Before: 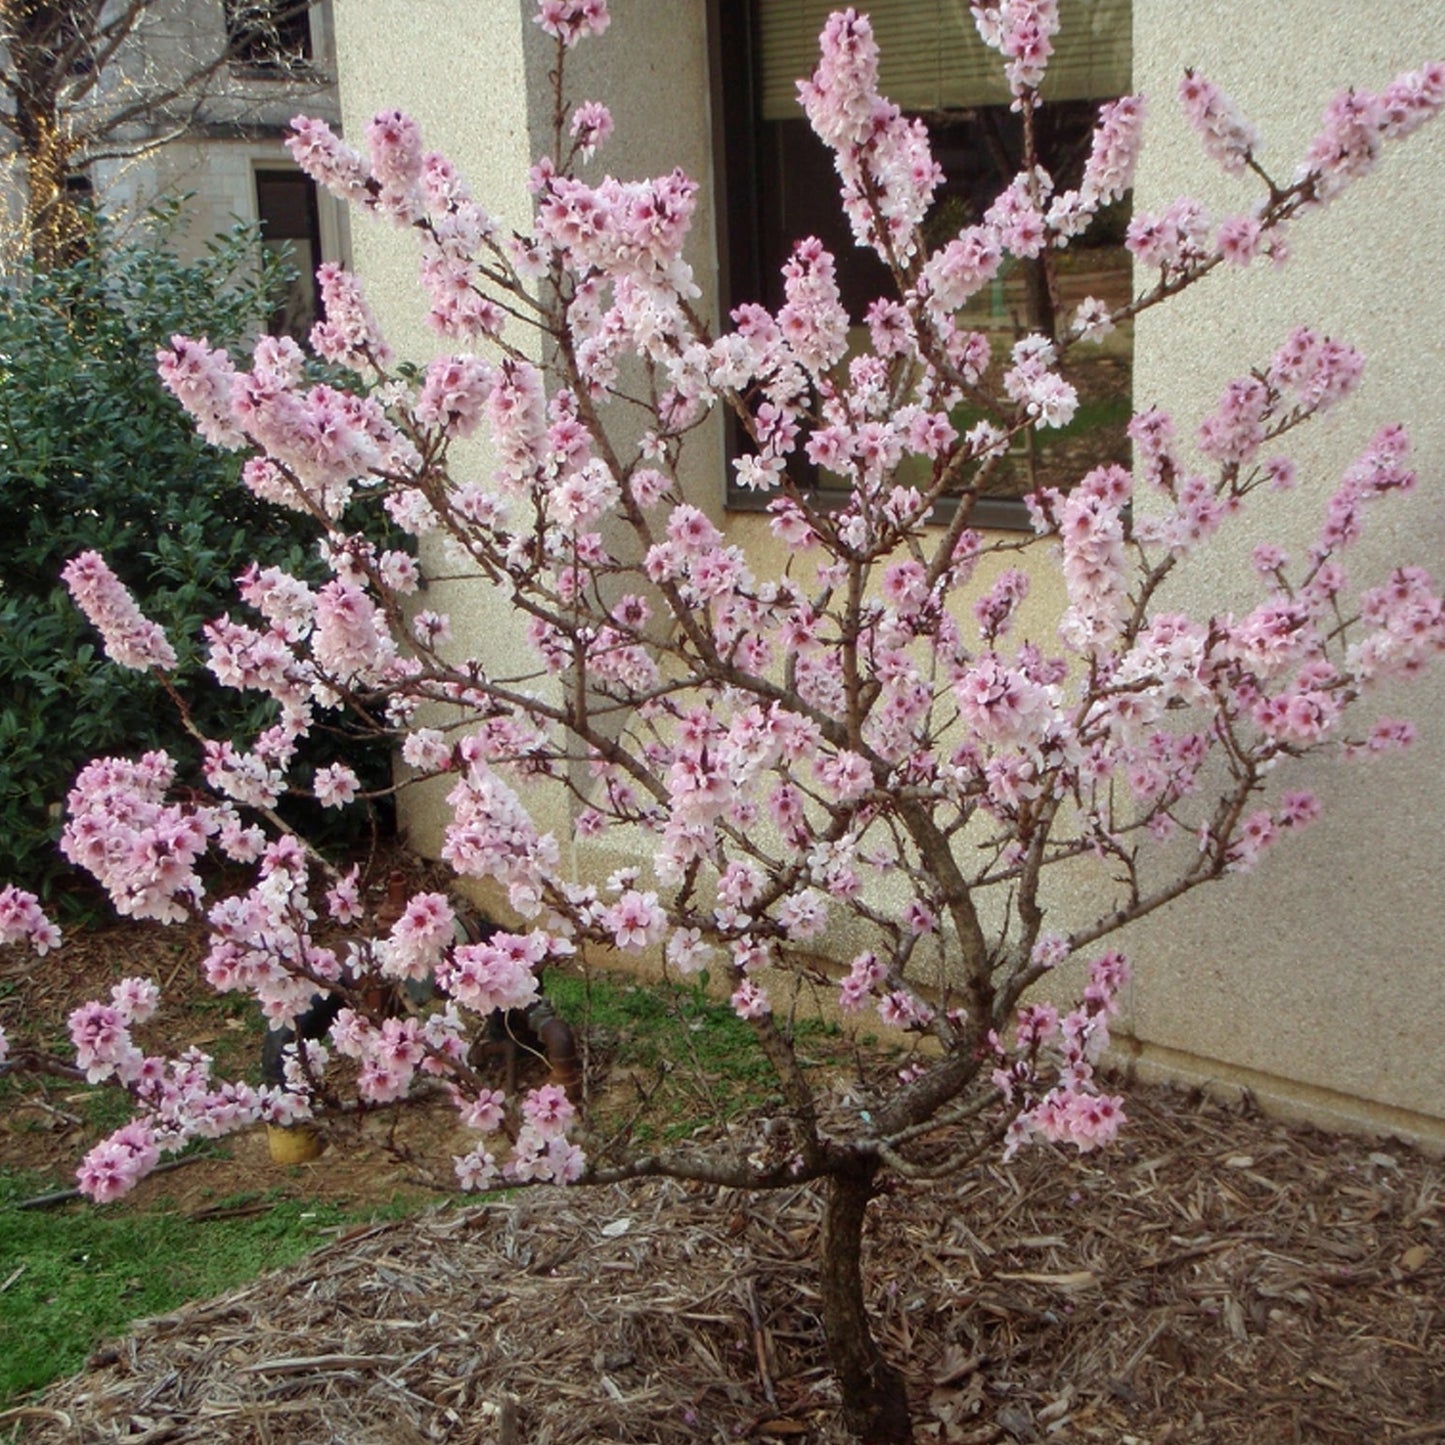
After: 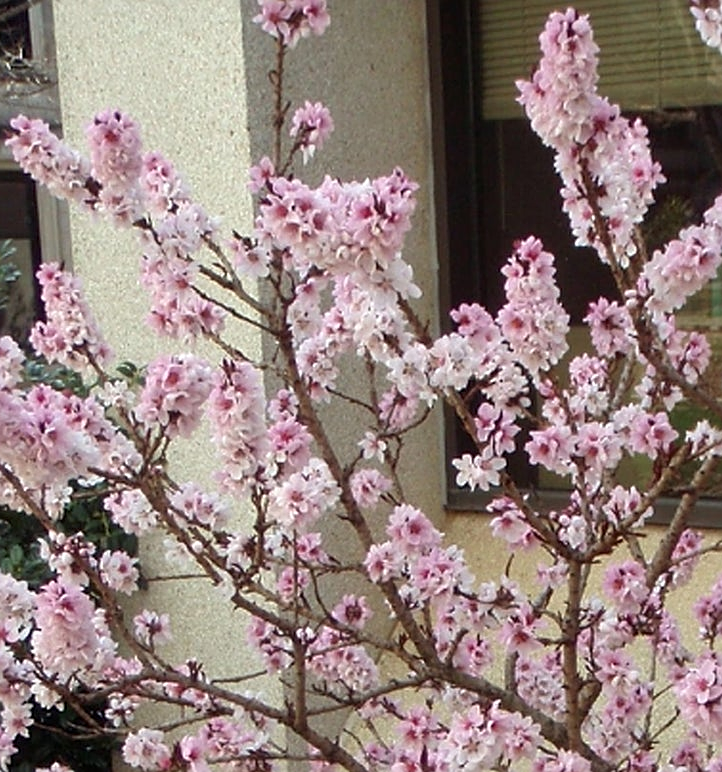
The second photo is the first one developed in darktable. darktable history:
crop: left 19.437%, right 30.581%, bottom 46.535%
sharpen: on, module defaults
